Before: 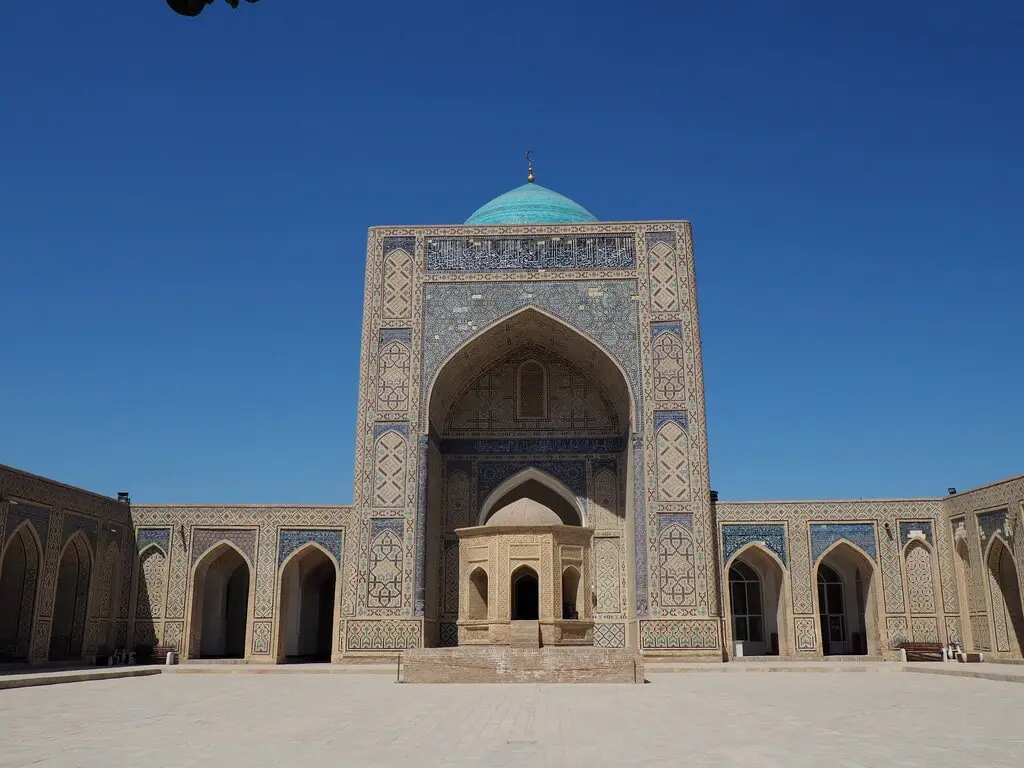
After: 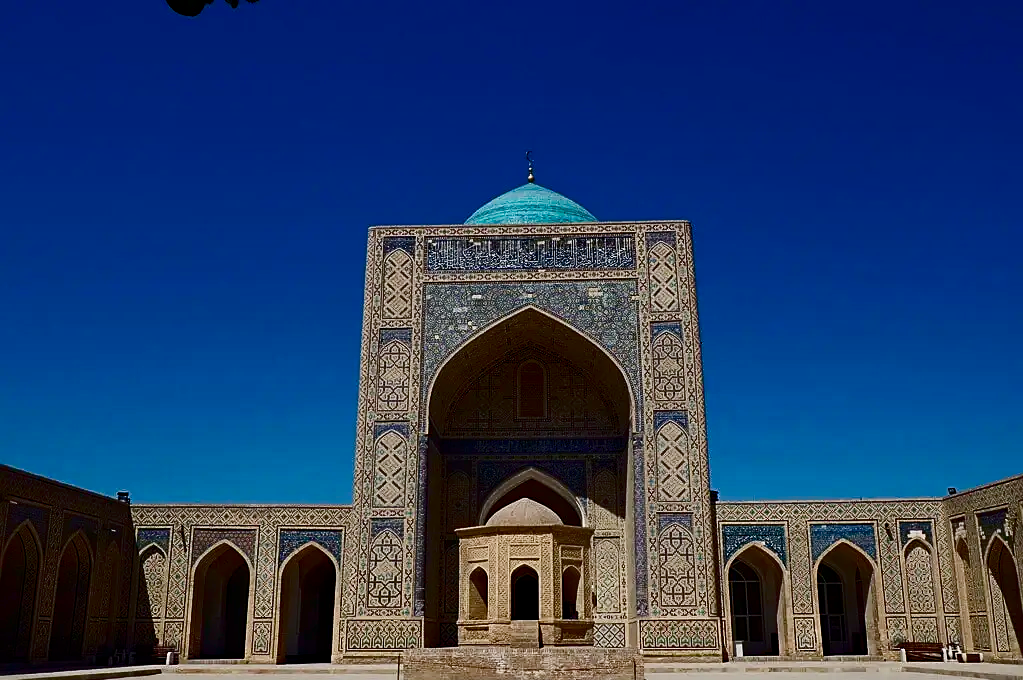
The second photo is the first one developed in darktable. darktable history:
color balance rgb: perceptual saturation grading › global saturation 20%, perceptual saturation grading › highlights -50.525%, perceptual saturation grading › shadows 30.176%, global vibrance 24.978%
sharpen: on, module defaults
crop and rotate: top 0%, bottom 11.358%
exposure: exposure -0.369 EV, compensate highlight preservation false
contrast brightness saturation: contrast 0.315, brightness -0.083, saturation 0.167
haze removal: adaptive false
shadows and highlights: shadows 17.47, highlights -83.11, highlights color adjustment 72.93%, soften with gaussian
